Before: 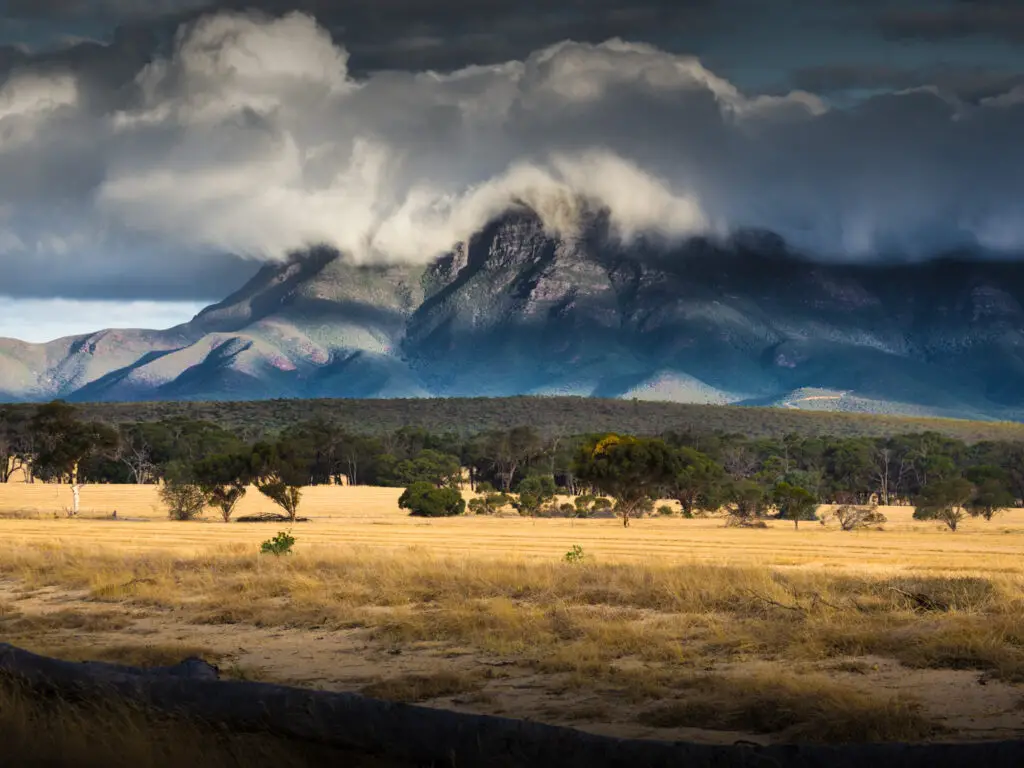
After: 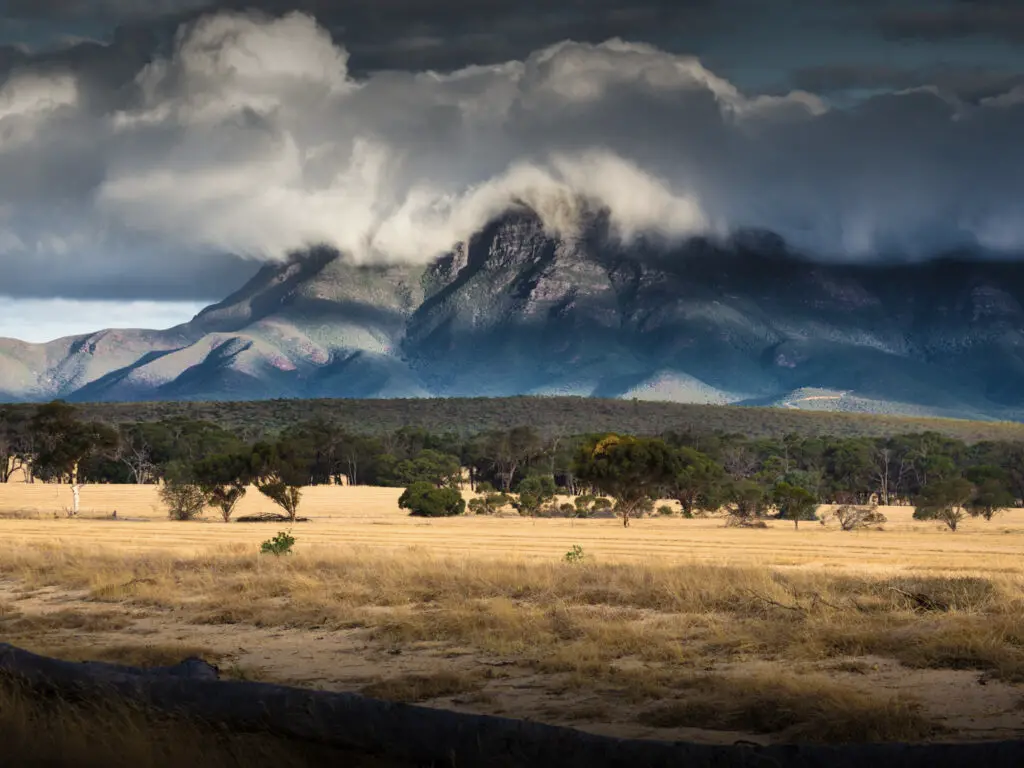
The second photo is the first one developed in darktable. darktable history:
color balance rgb: linear chroma grading › shadows -2.161%, linear chroma grading › highlights -14.933%, linear chroma grading › global chroma -9.926%, linear chroma grading › mid-tones -9.964%, perceptual saturation grading › global saturation -0.038%, global vibrance 19.31%
